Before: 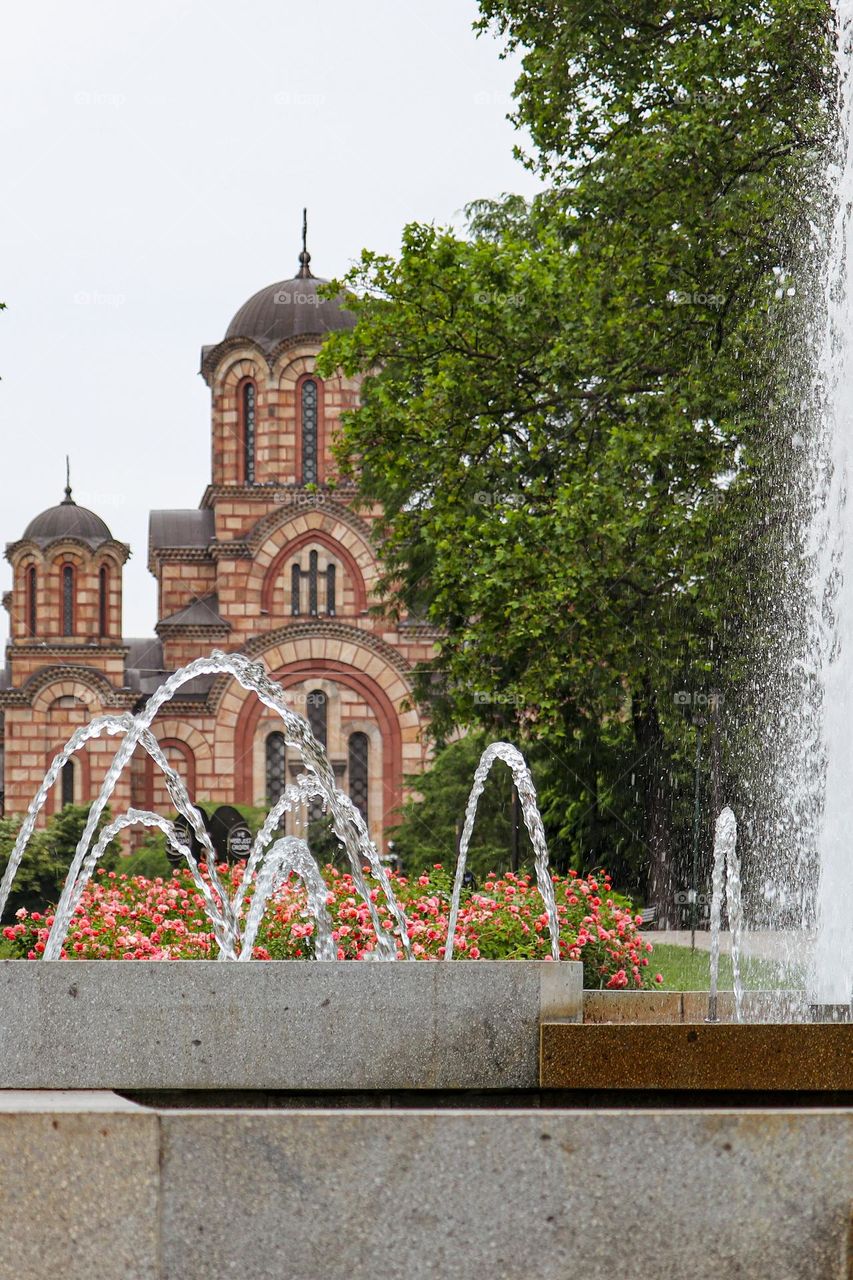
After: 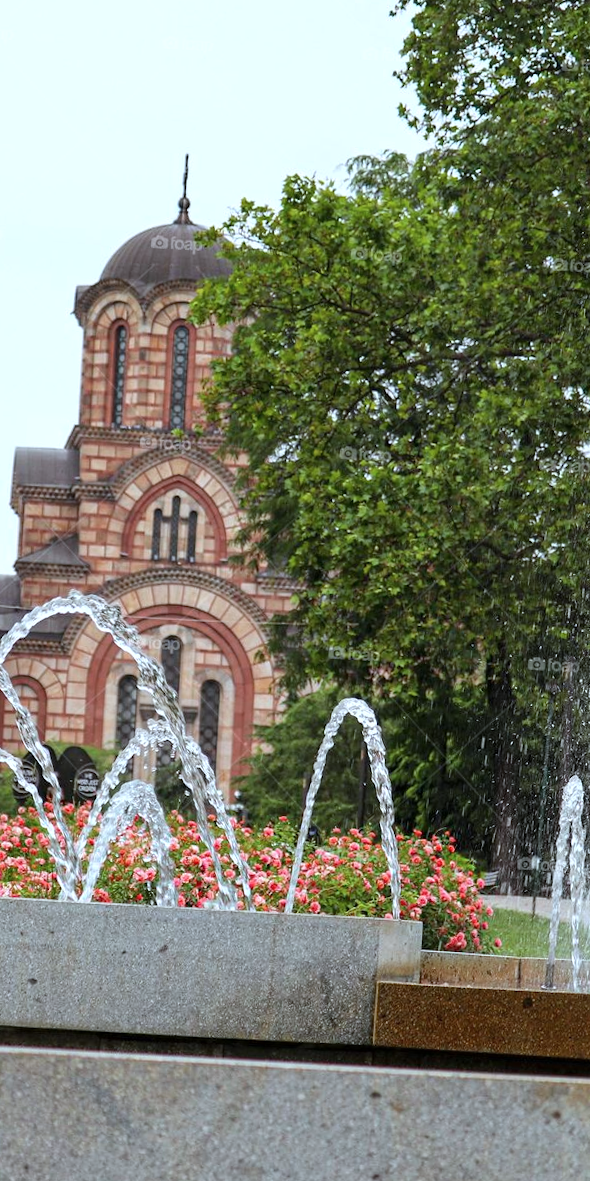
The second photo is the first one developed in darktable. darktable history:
crop and rotate: angle -3.2°, left 13.978%, top 0.035%, right 11.064%, bottom 0.08%
exposure: exposure 0.165 EV, compensate highlight preservation false
color correction: highlights a* -3.94, highlights b* -10.69
